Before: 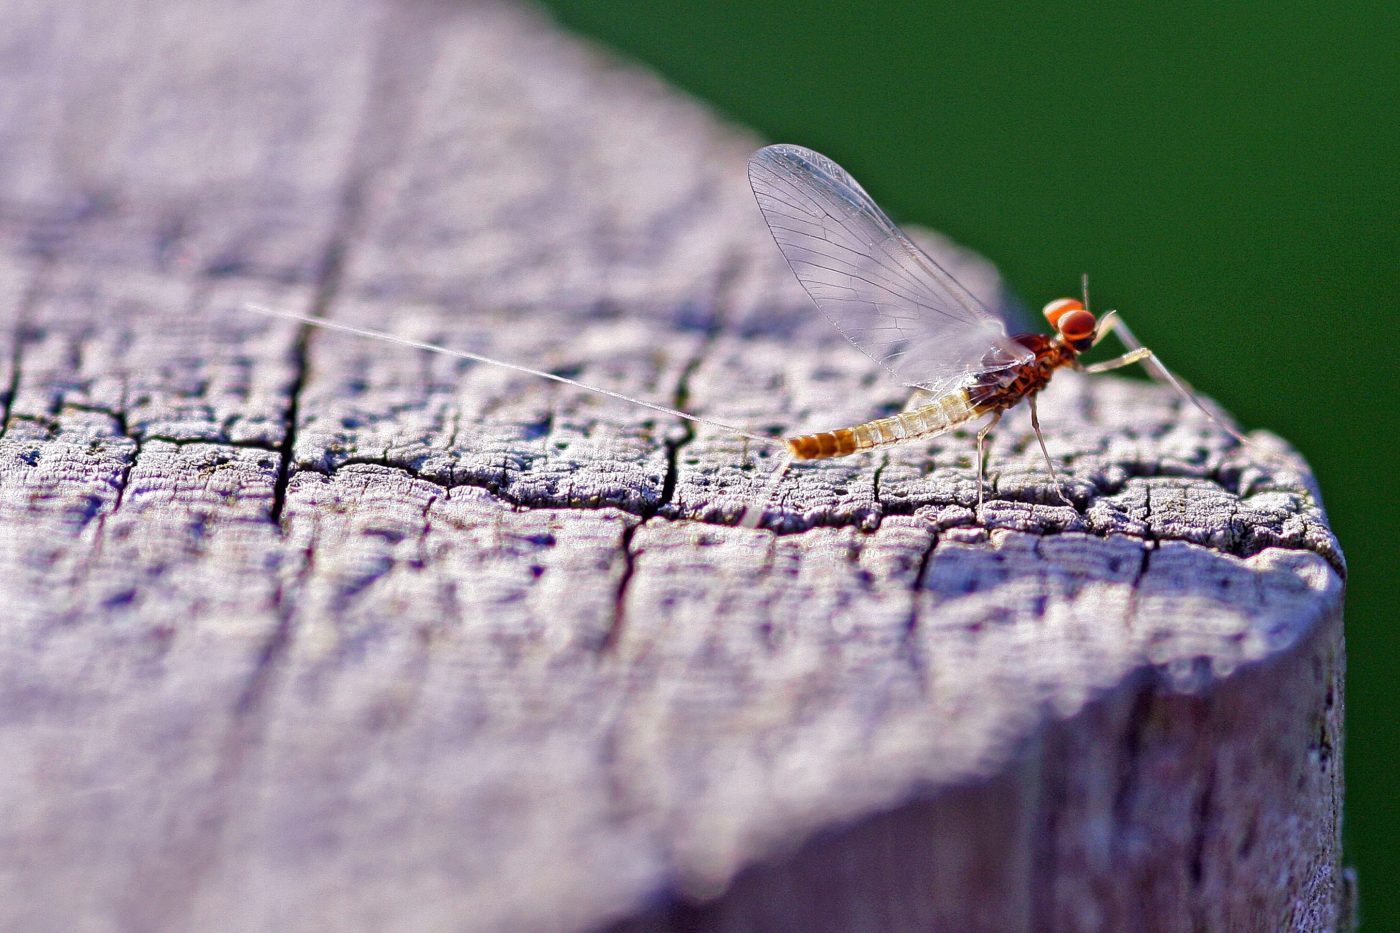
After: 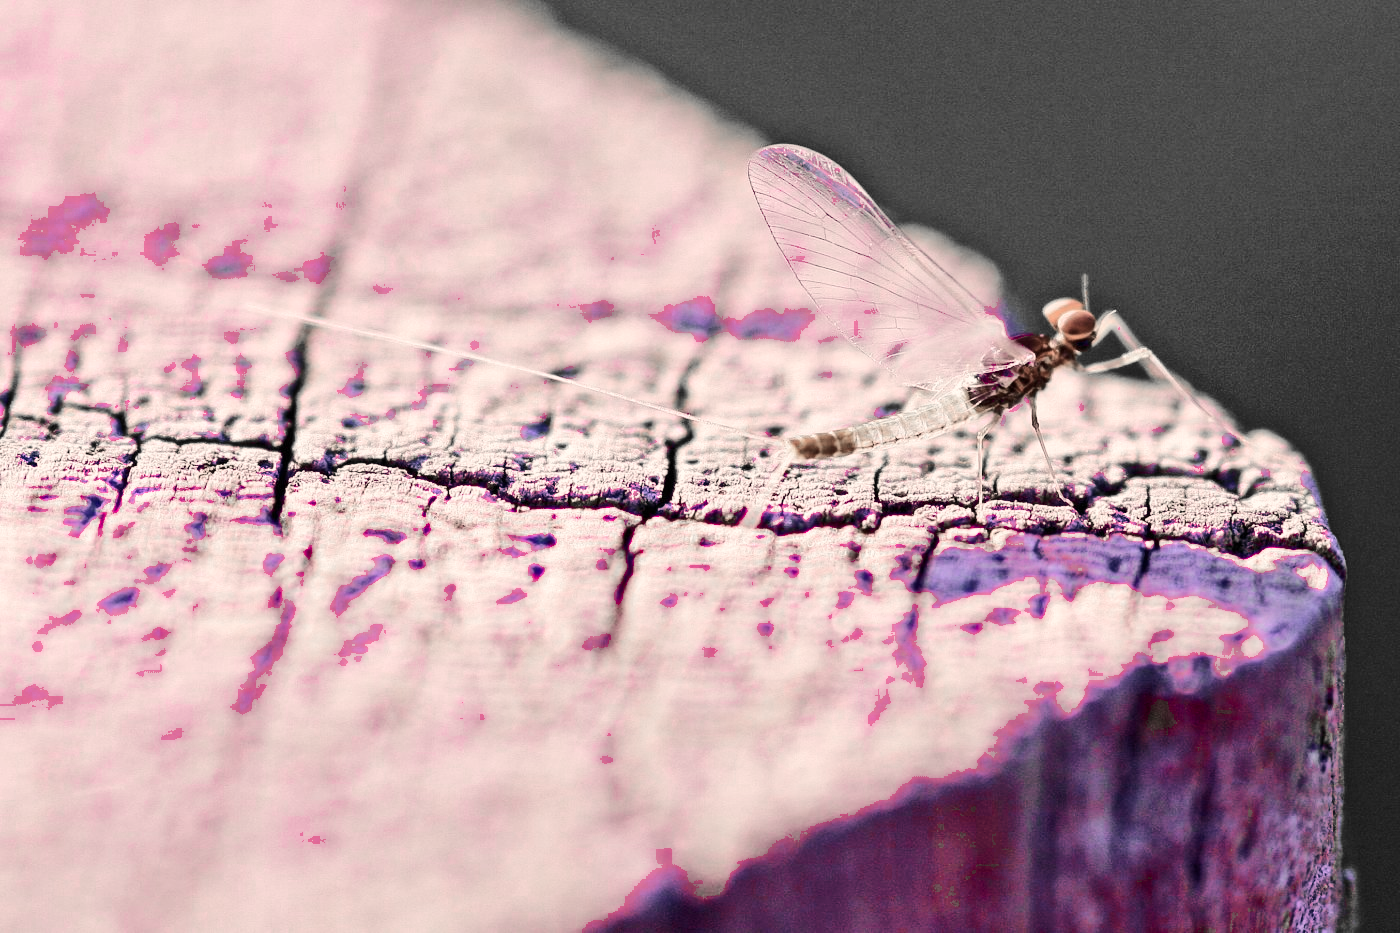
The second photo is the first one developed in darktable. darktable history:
tone curve: curves: ch0 [(0, 0) (0.21, 0.21) (0.43, 0.586) (0.65, 0.793) (1, 1)]; ch1 [(0, 0) (0.382, 0.447) (0.492, 0.484) (0.544, 0.547) (0.583, 0.578) (0.599, 0.595) (0.67, 0.673) (1, 1)]; ch2 [(0, 0) (0.411, 0.382) (0.492, 0.5) (0.531, 0.534) (0.56, 0.573) (0.599, 0.602) (0.696, 0.693) (1, 1)], color space Lab, independent channels, preserve colors none
color zones: curves: ch0 [(0, 0.278) (0.143, 0.5) (0.286, 0.5) (0.429, 0.5) (0.571, 0.5) (0.714, 0.5) (0.857, 0.5) (1, 0.5)]; ch1 [(0, 1) (0.143, 0.165) (0.286, 0) (0.429, 0) (0.571, 0) (0.714, 0) (0.857, 0.5) (1, 0.5)]; ch2 [(0, 0.508) (0.143, 0.5) (0.286, 0.5) (0.429, 0.5) (0.571, 0.5) (0.714, 0.5) (0.857, 0.5) (1, 0.5)]
color correction: highlights a* 17.48, highlights b* 18.5
